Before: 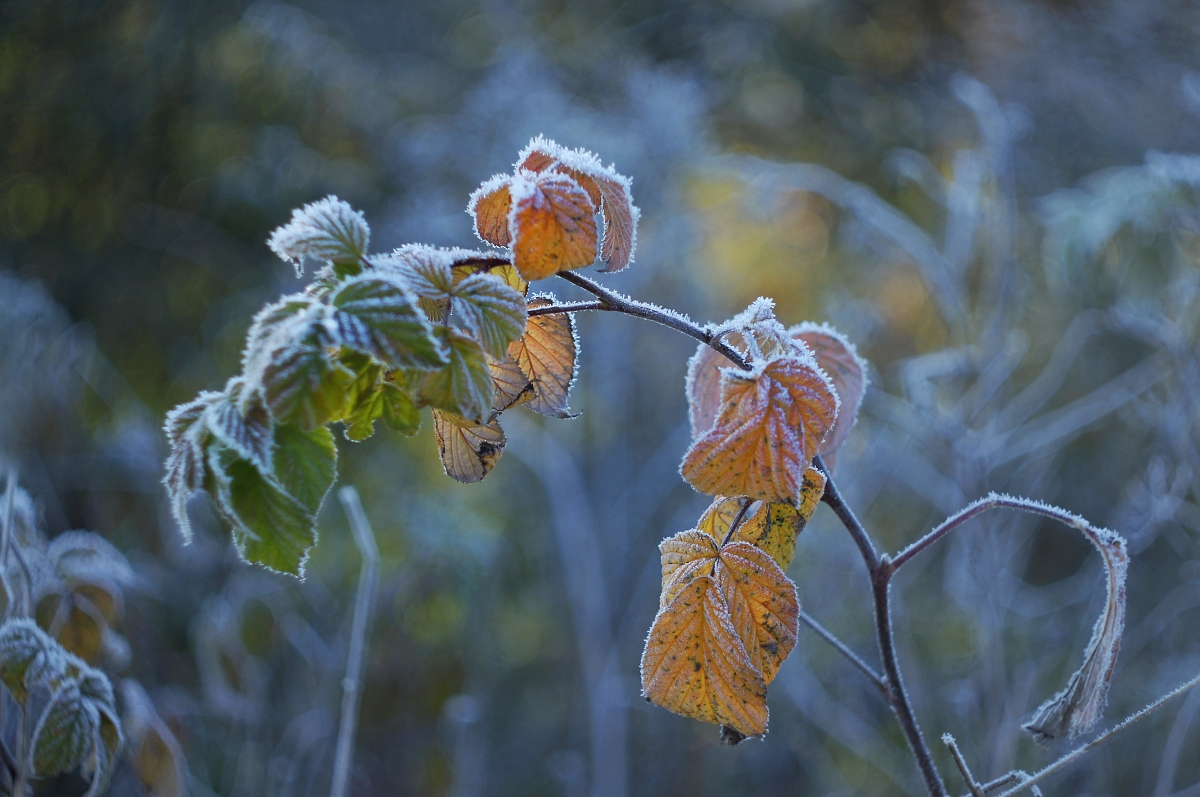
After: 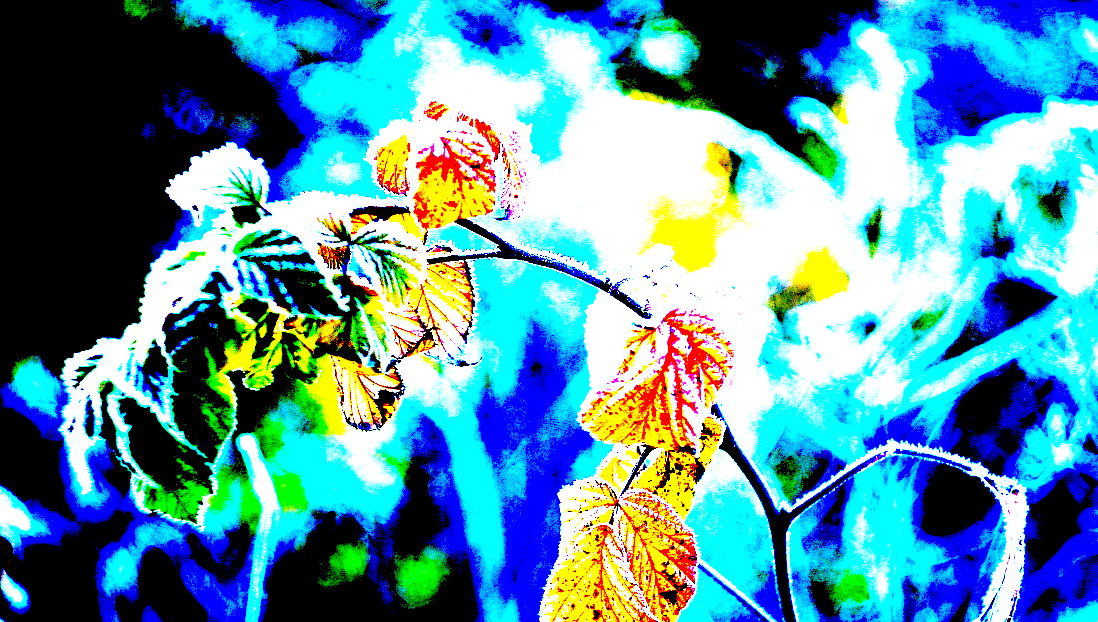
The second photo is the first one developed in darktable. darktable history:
crop: left 8.476%, top 6.599%, bottom 15.349%
exposure: black level correction 0.099, exposure 3.043 EV, compensate highlight preservation false
